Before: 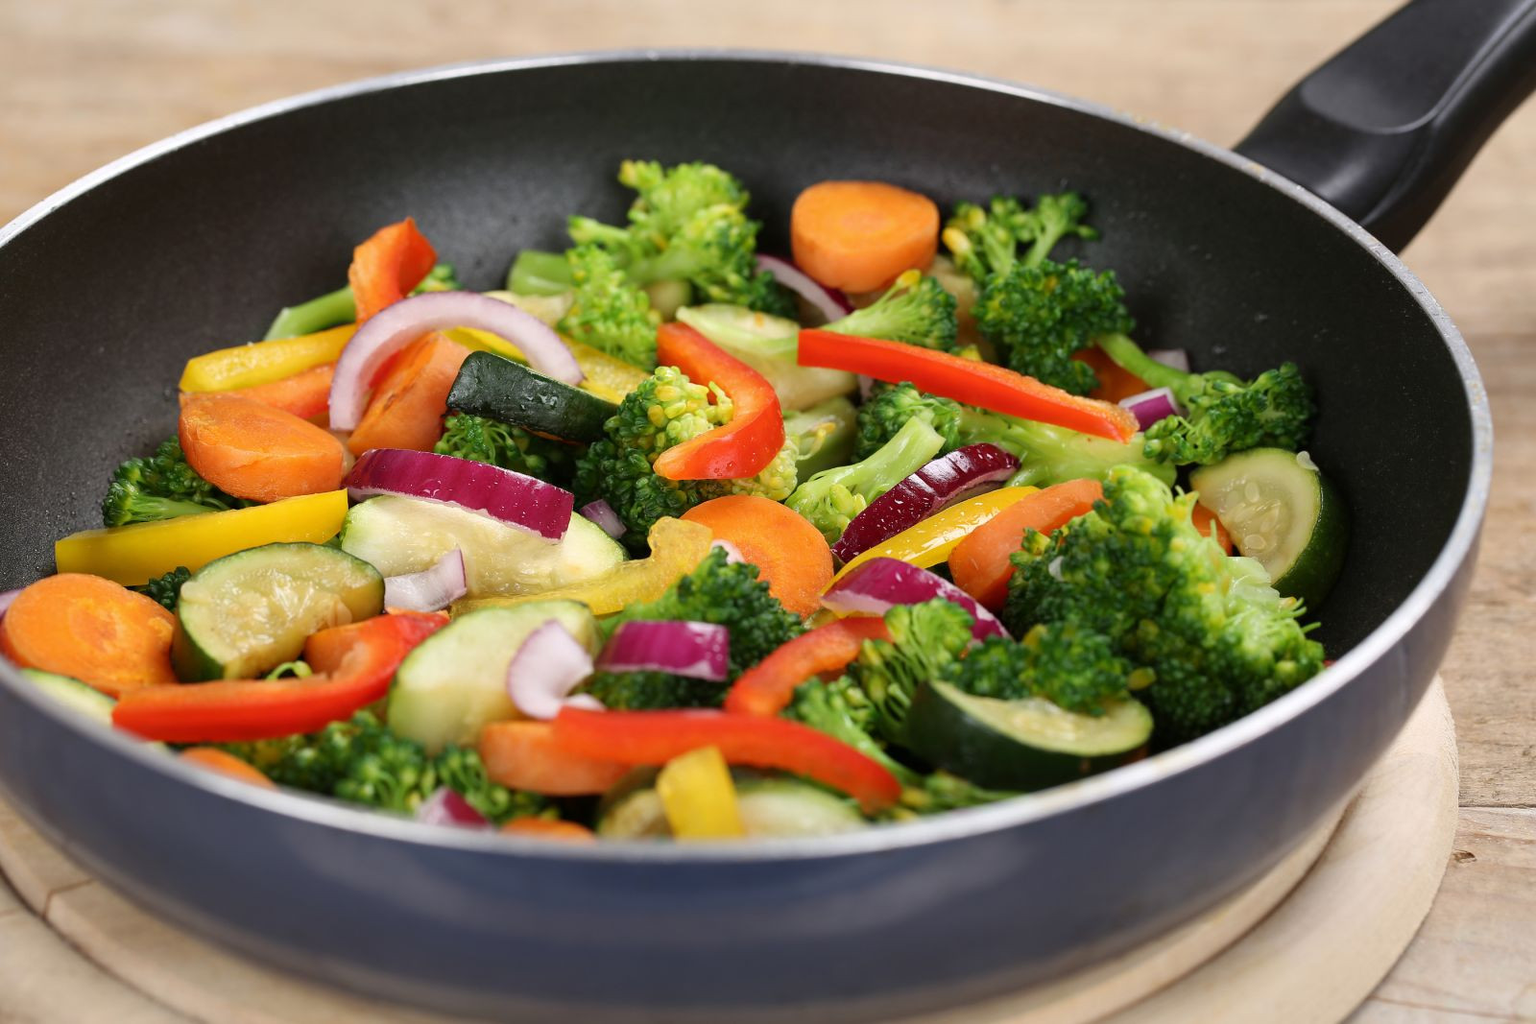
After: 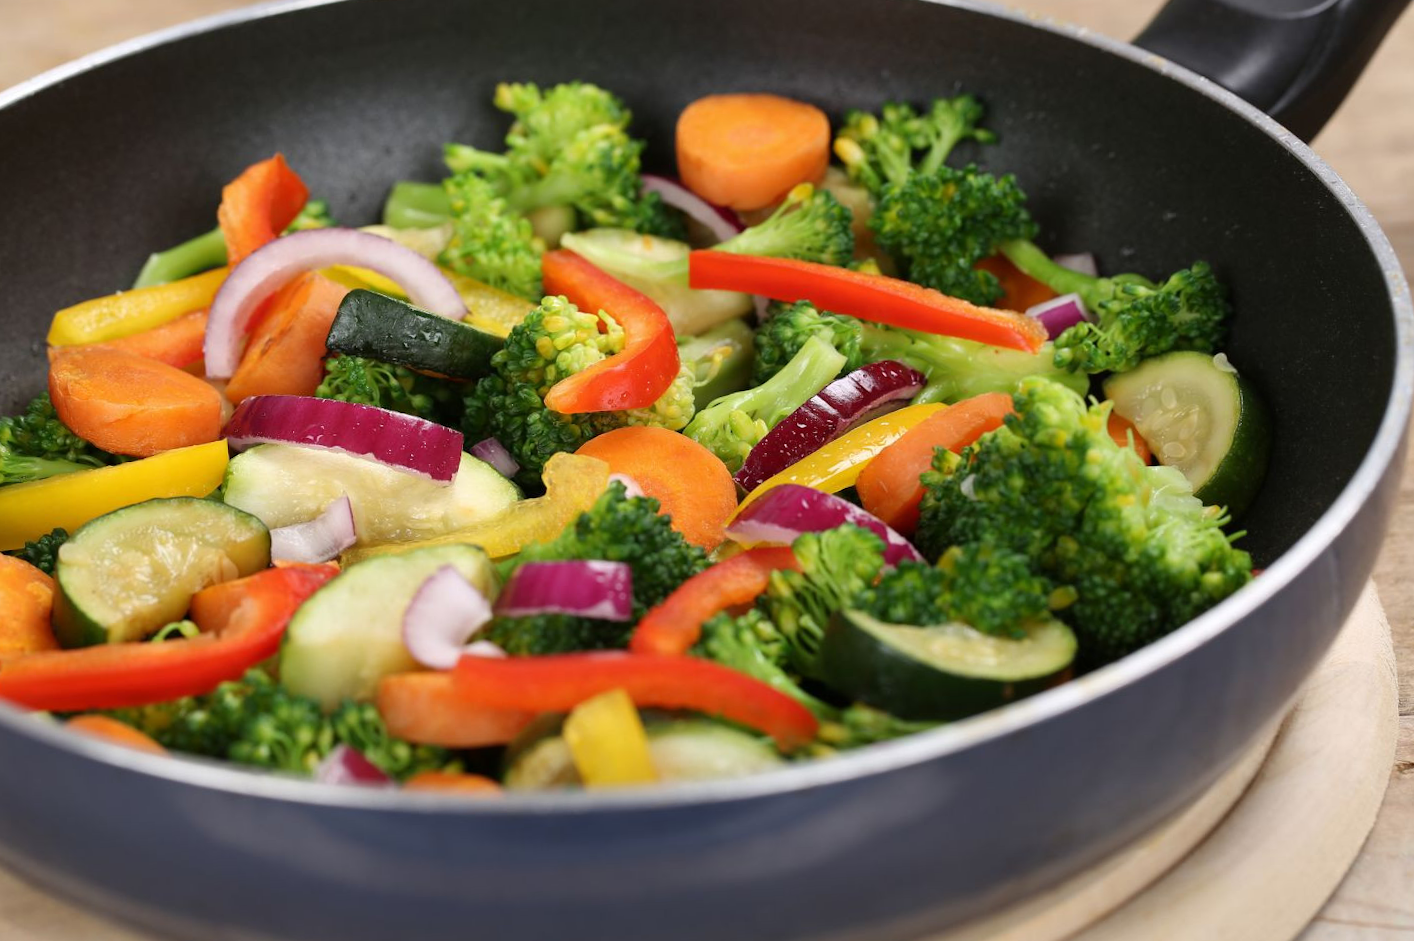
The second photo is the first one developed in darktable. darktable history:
crop and rotate: angle 2.69°, left 5.502%, top 5.672%
color zones: curves: ch1 [(0.25, 0.5) (0.747, 0.71)]
